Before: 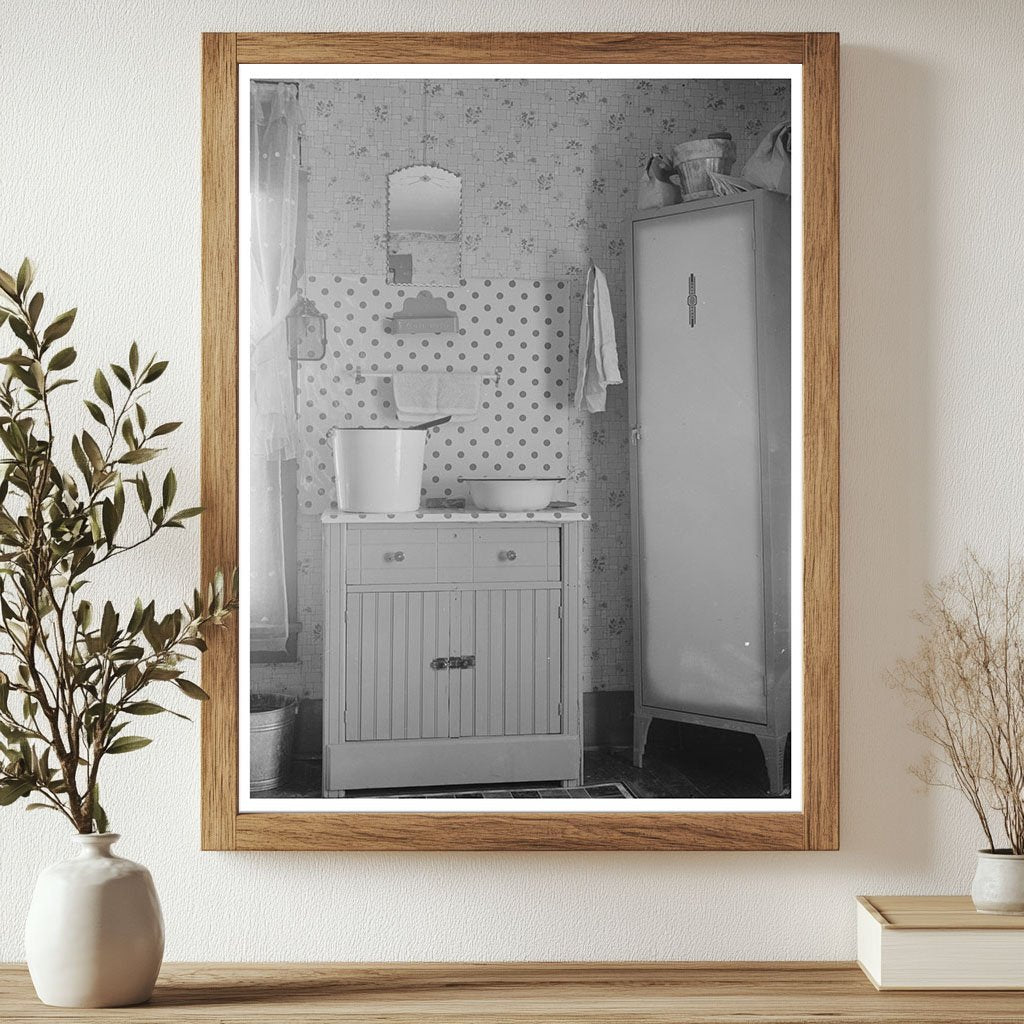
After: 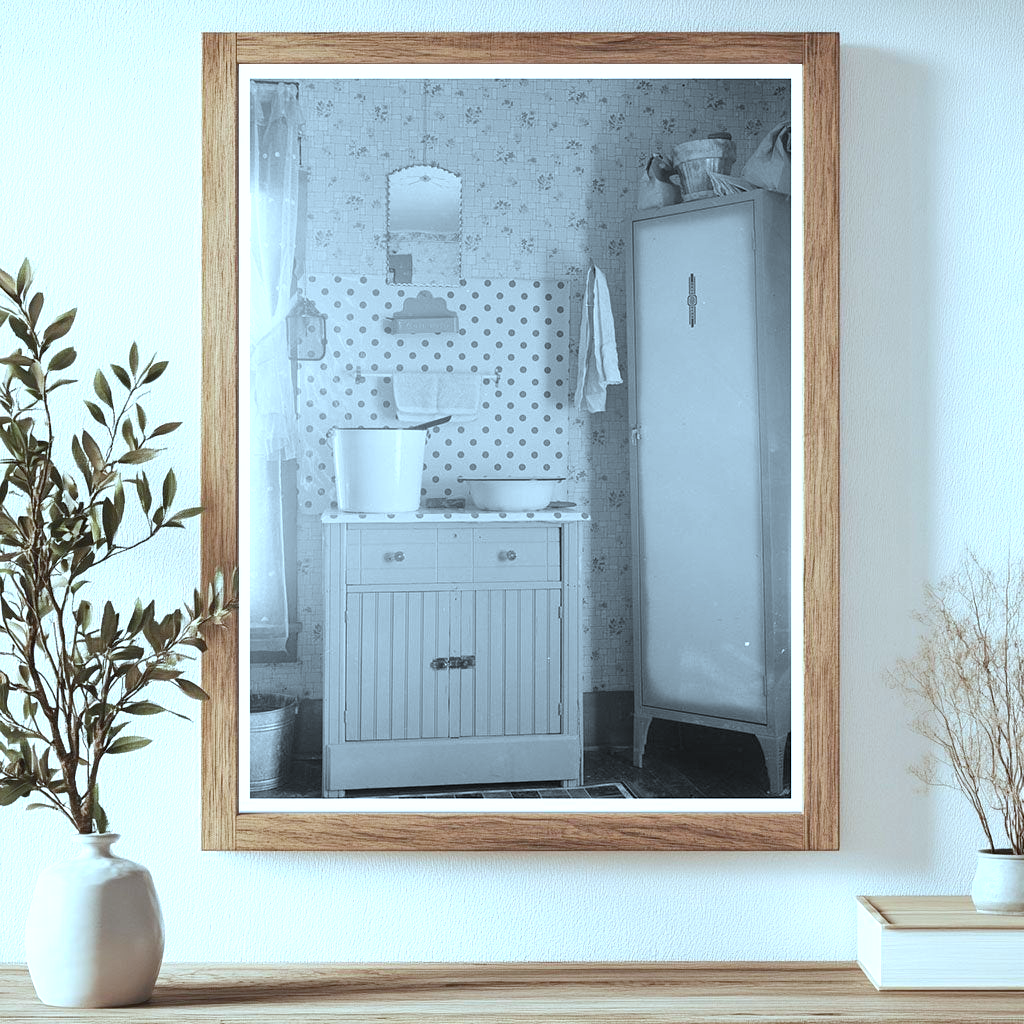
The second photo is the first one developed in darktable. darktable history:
color correction: highlights a* -10.53, highlights b* -19.58
exposure: exposure 0.525 EV, compensate exposure bias true, compensate highlight preservation false
